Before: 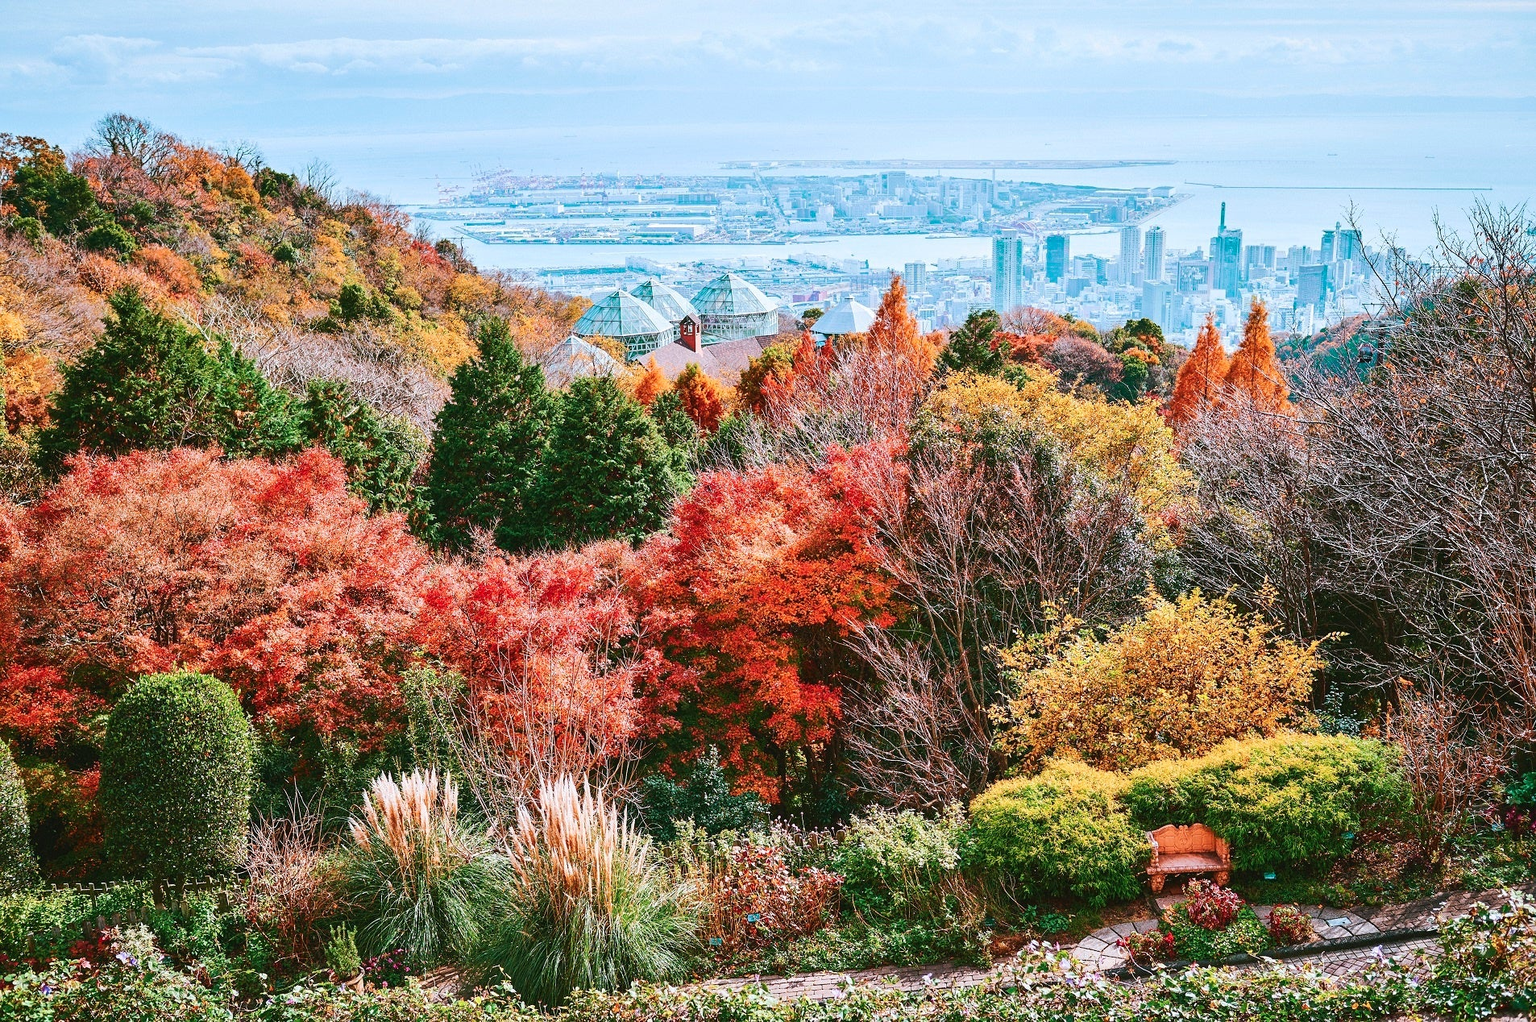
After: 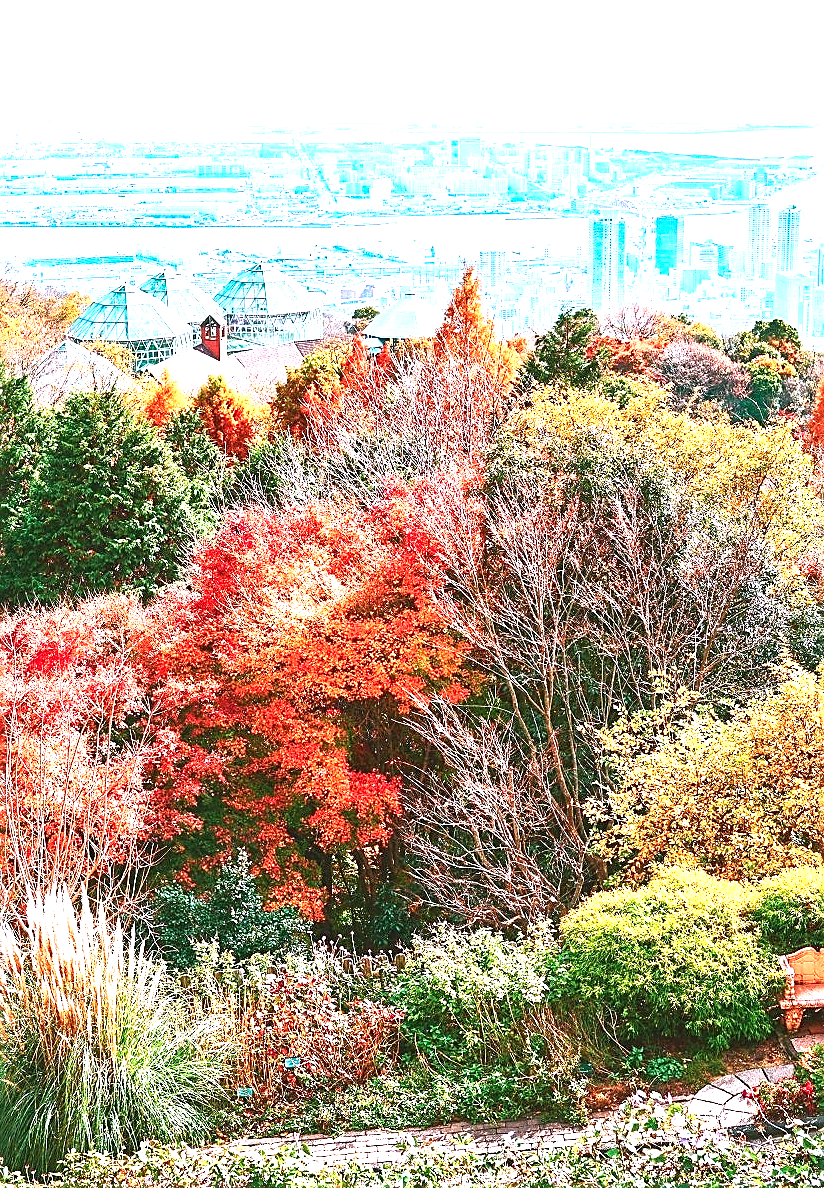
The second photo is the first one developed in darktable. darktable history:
exposure: black level correction 0, exposure 1.386 EV, compensate exposure bias true, compensate highlight preservation false
crop: left 33.745%, top 6.028%, right 23.004%
sharpen: on, module defaults
